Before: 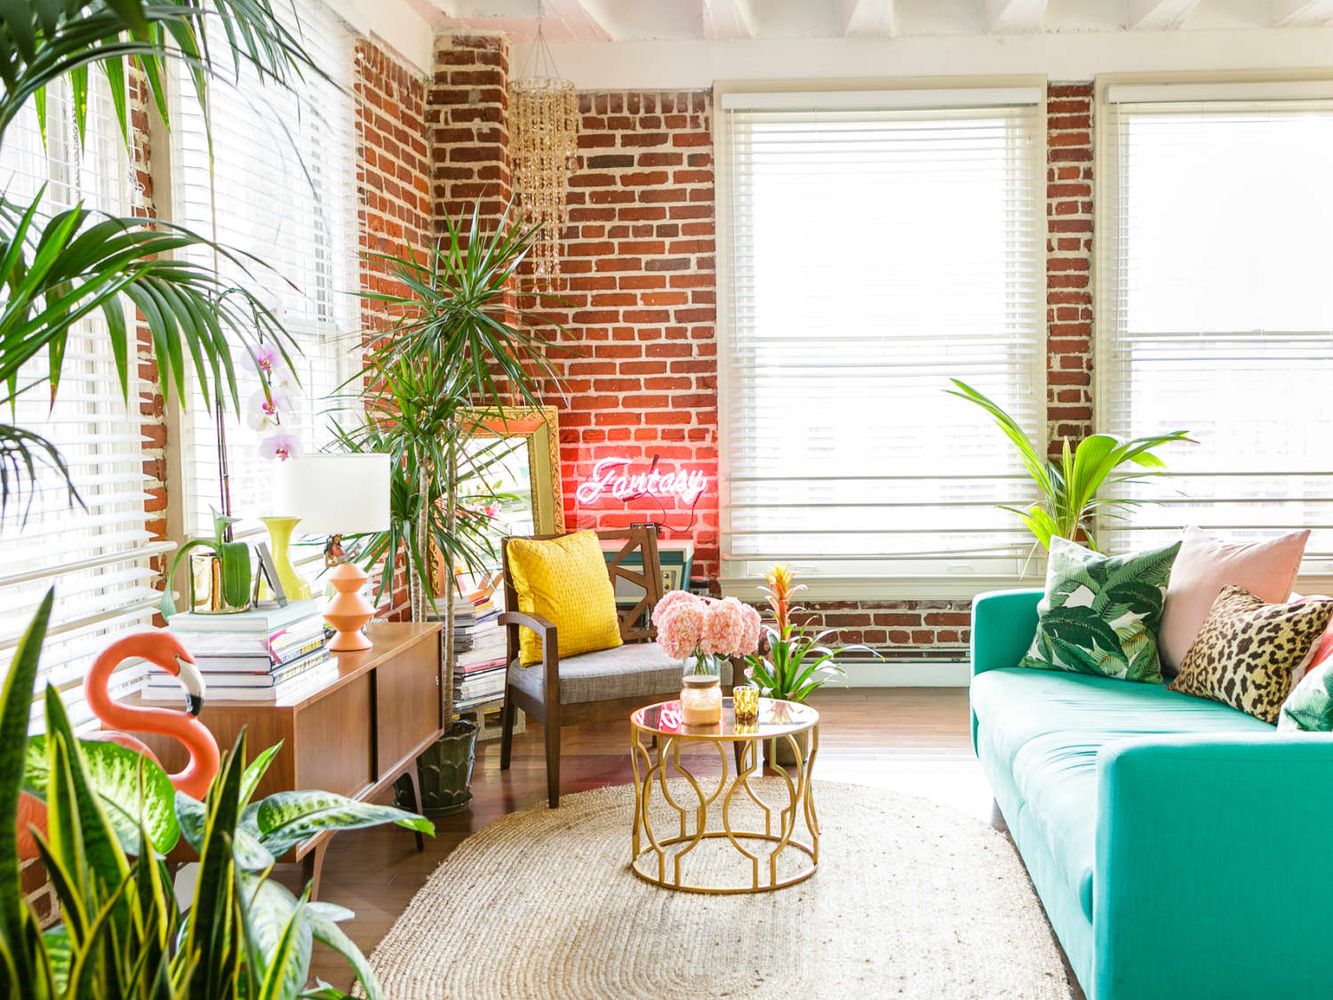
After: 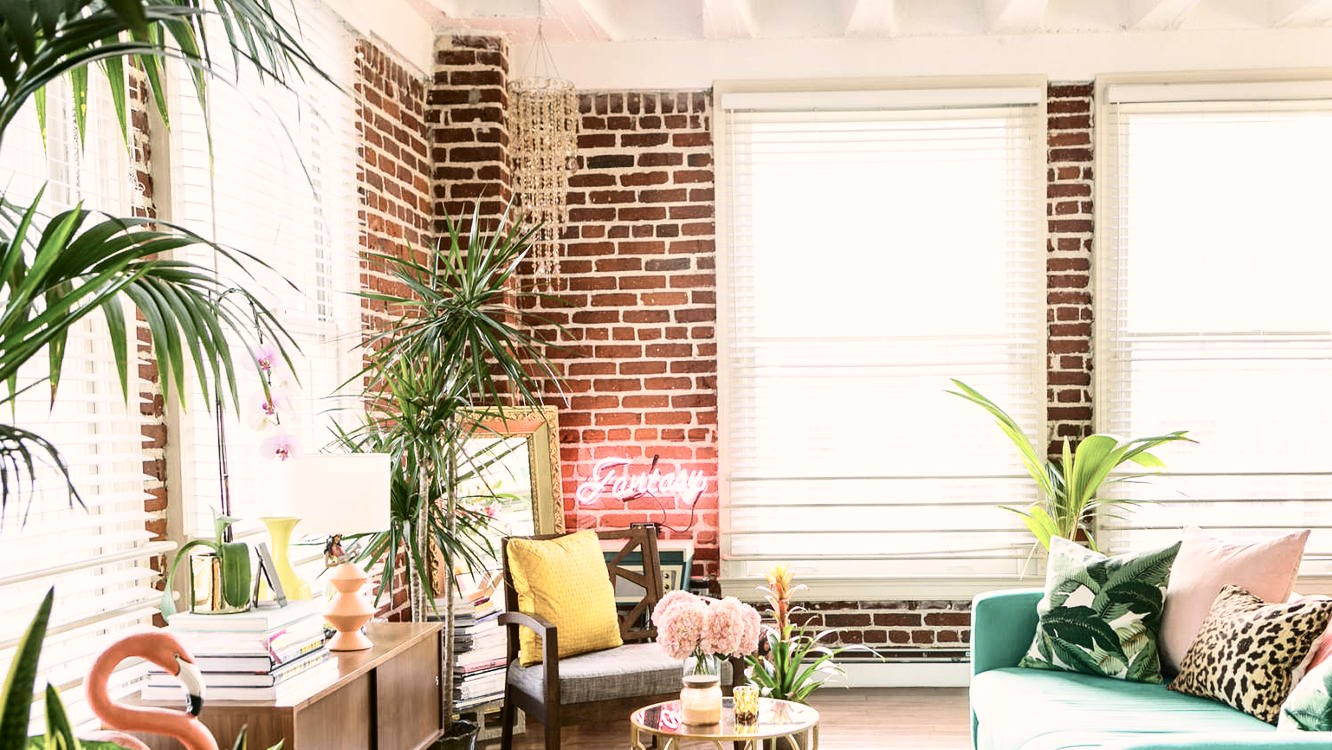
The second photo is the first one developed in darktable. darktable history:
color correction: highlights a* 5.59, highlights b* 5.24, saturation 0.68
crop: bottom 24.967%
contrast brightness saturation: contrast 0.28
